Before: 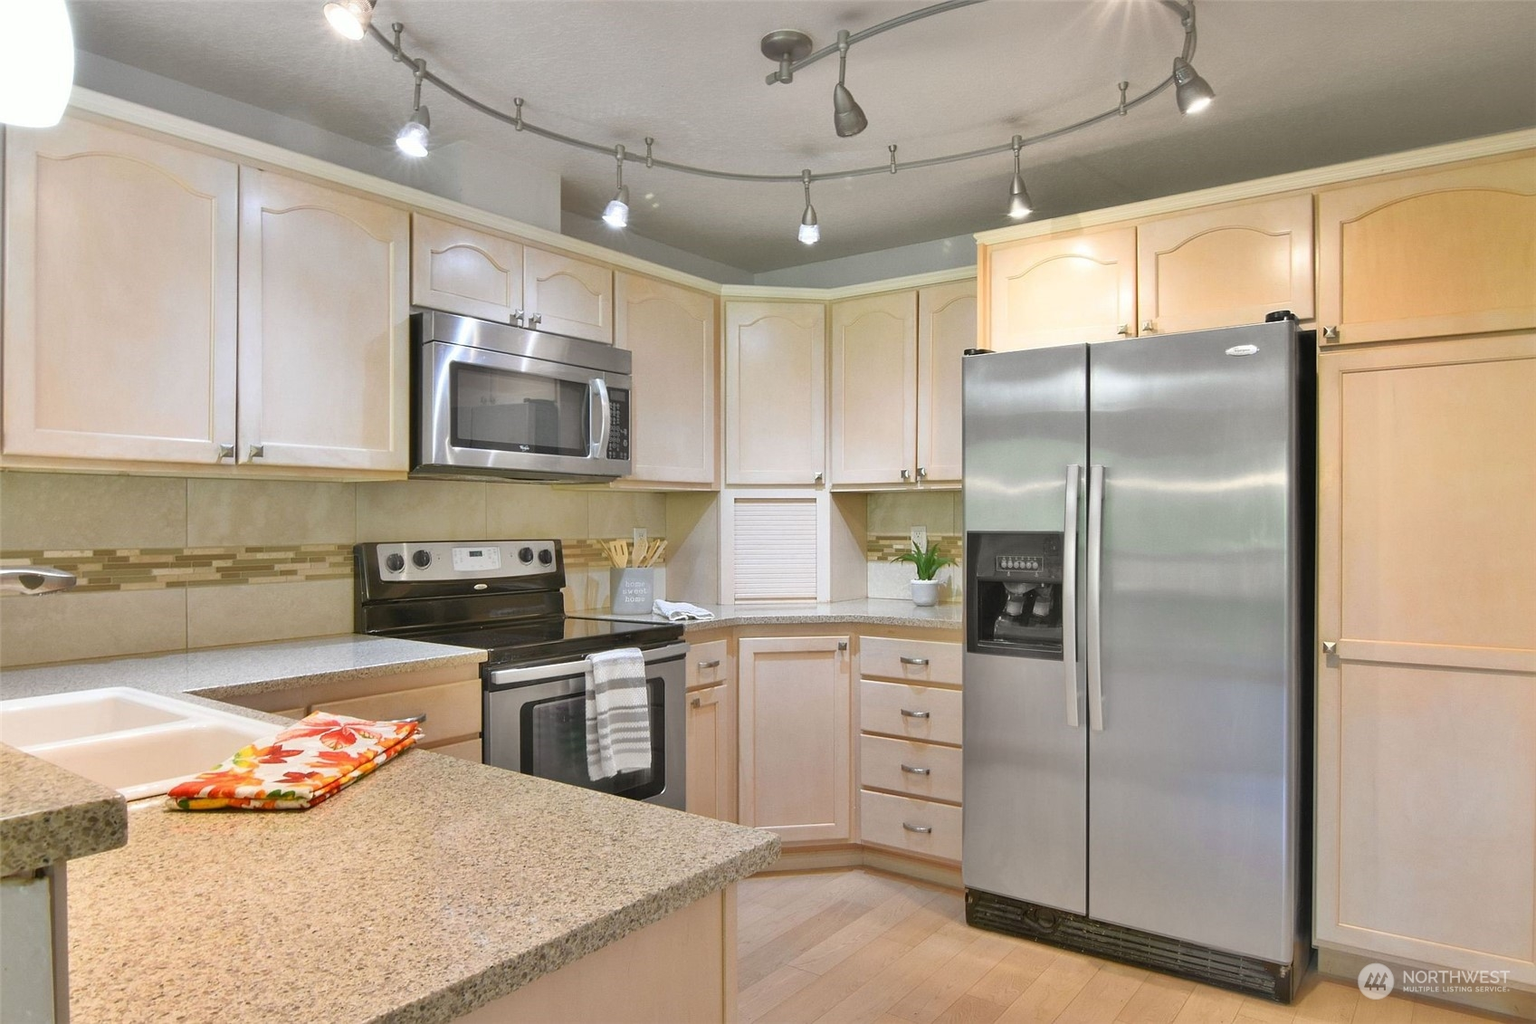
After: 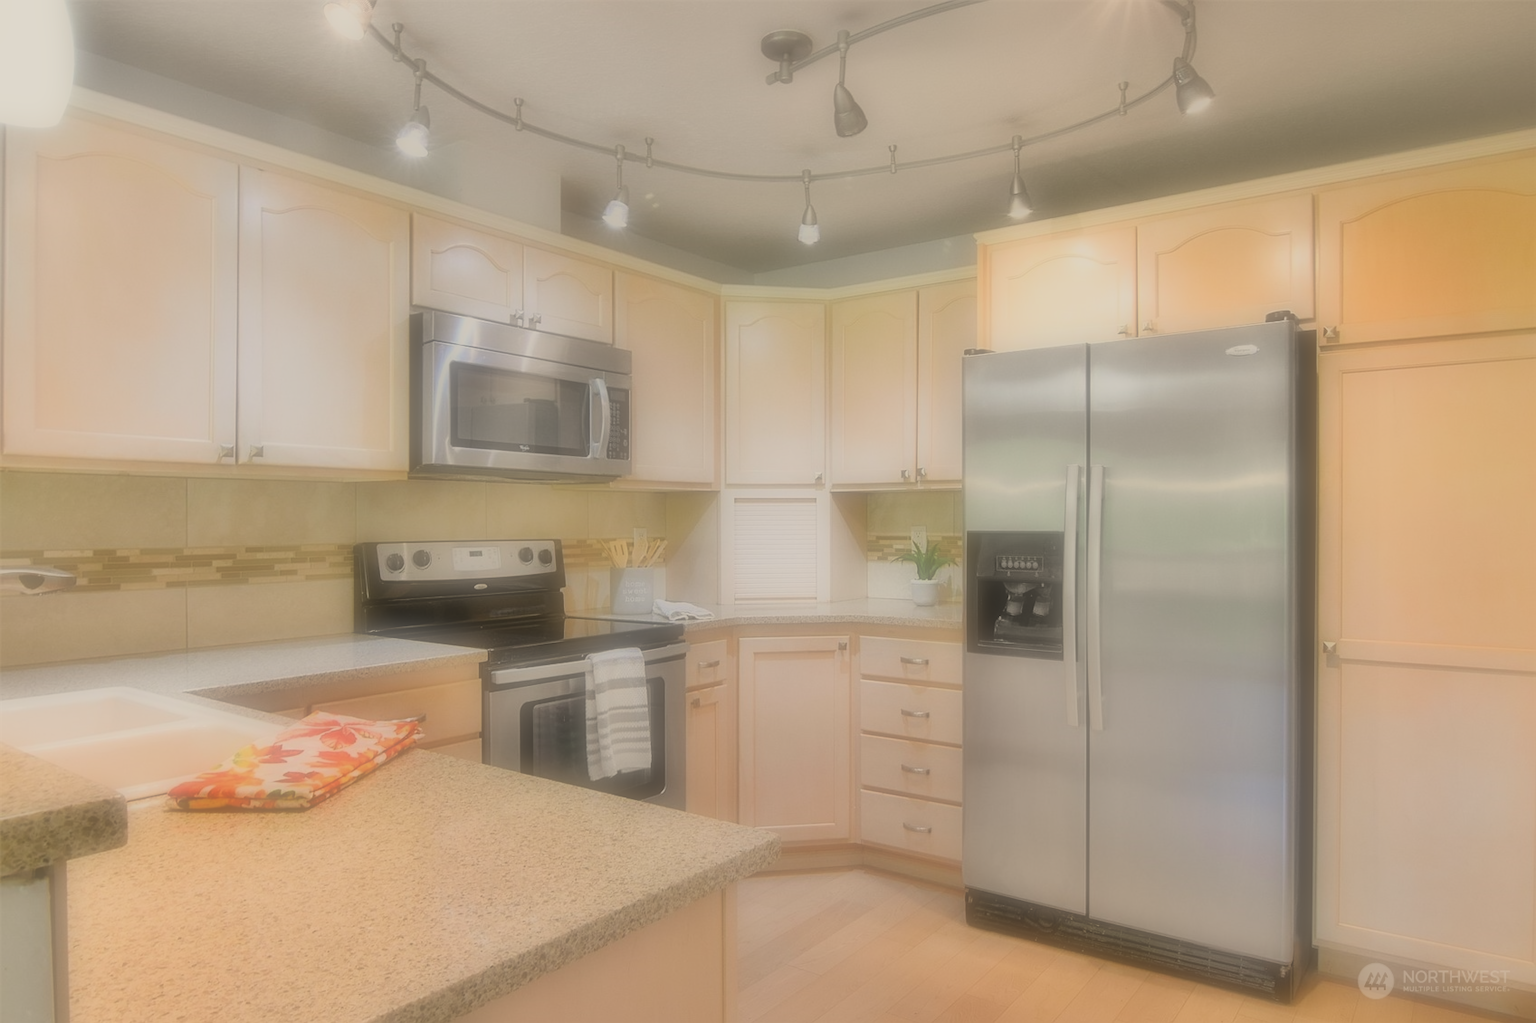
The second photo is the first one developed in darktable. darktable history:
white balance: red 1.045, blue 0.932
filmic rgb: black relative exposure -7.15 EV, white relative exposure 5.36 EV, hardness 3.02, color science v6 (2022)
tone equalizer: -7 EV 0.18 EV, -6 EV 0.12 EV, -5 EV 0.08 EV, -4 EV 0.04 EV, -2 EV -0.02 EV, -1 EV -0.04 EV, +0 EV -0.06 EV, luminance estimator HSV value / RGB max
soften: on, module defaults
